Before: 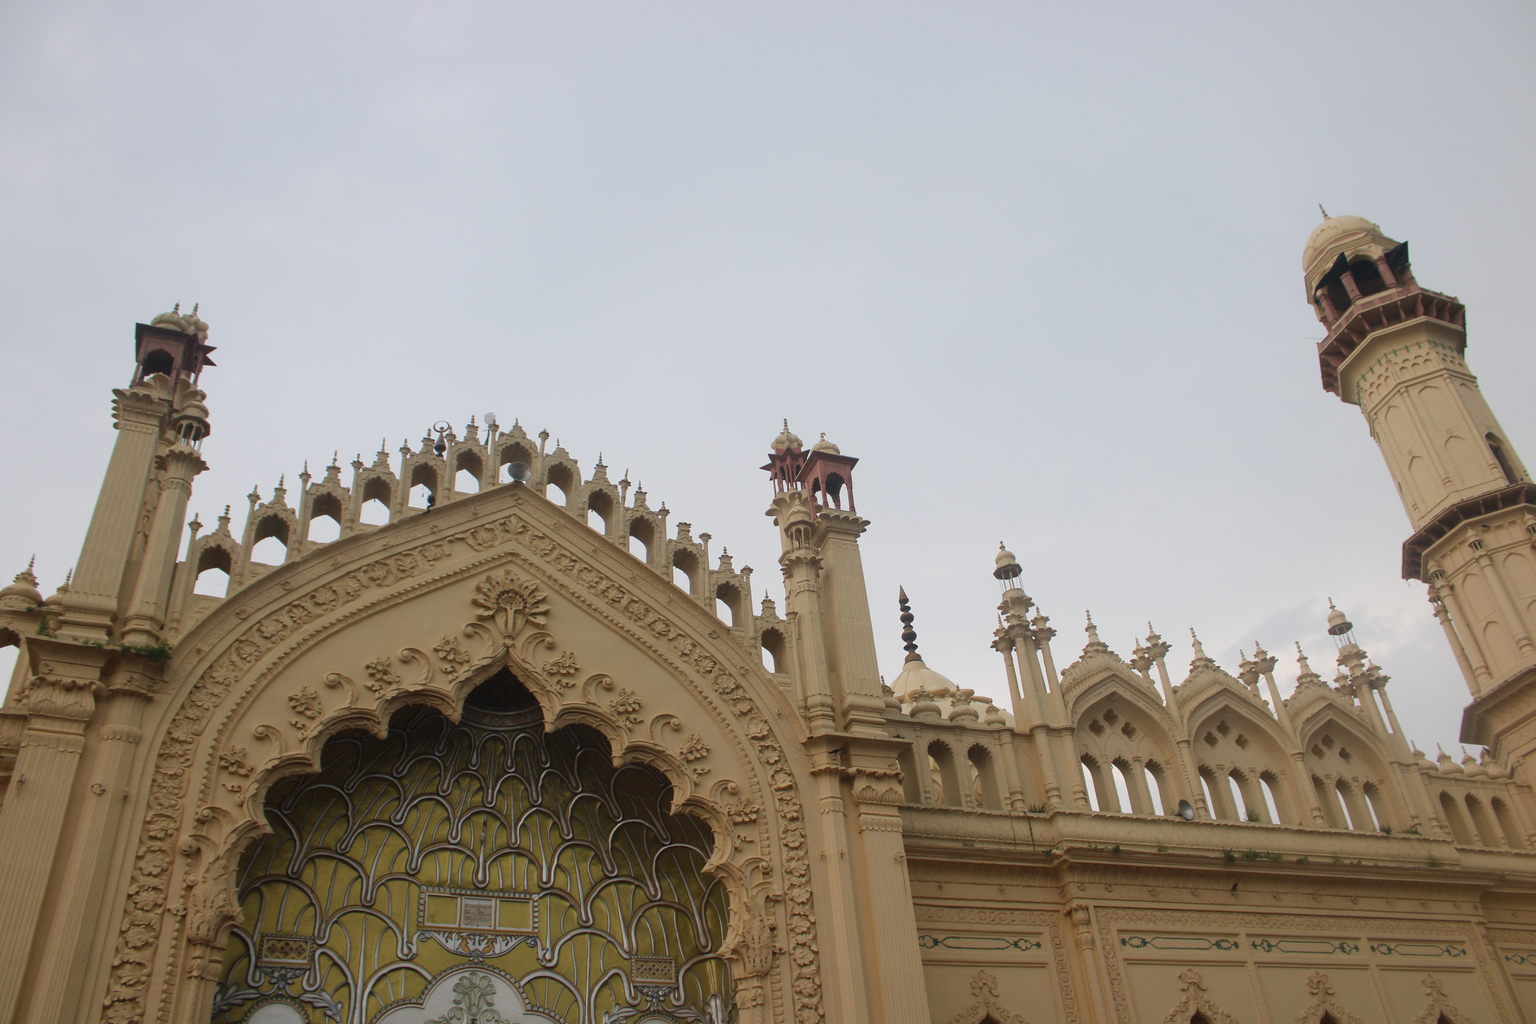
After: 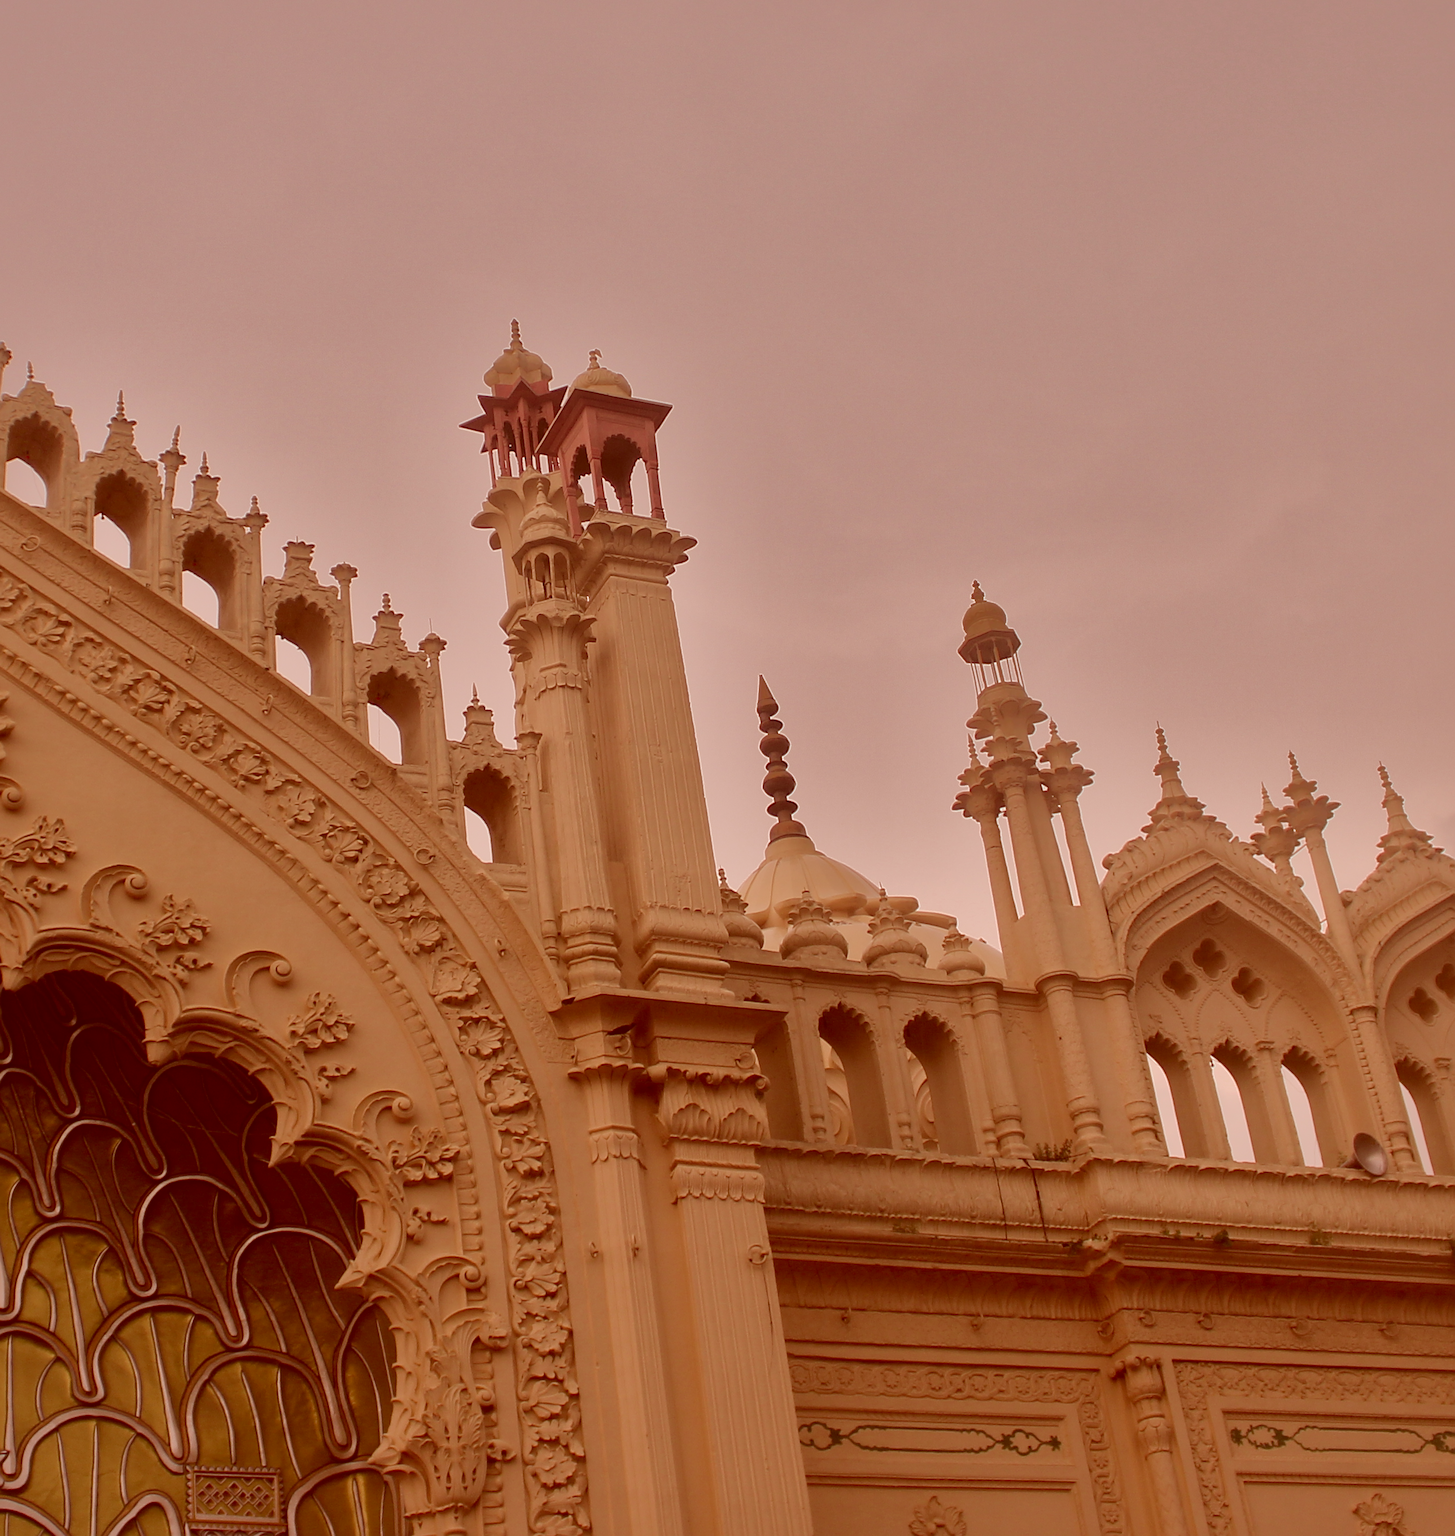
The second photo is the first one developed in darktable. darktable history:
crop: left 35.432%, top 26.233%, right 20.145%, bottom 3.432%
sharpen: on, module defaults
color correction: highlights a* 9.03, highlights b* 8.71, shadows a* 40, shadows b* 40, saturation 0.8
shadows and highlights: shadows -19.91, highlights -73.15
